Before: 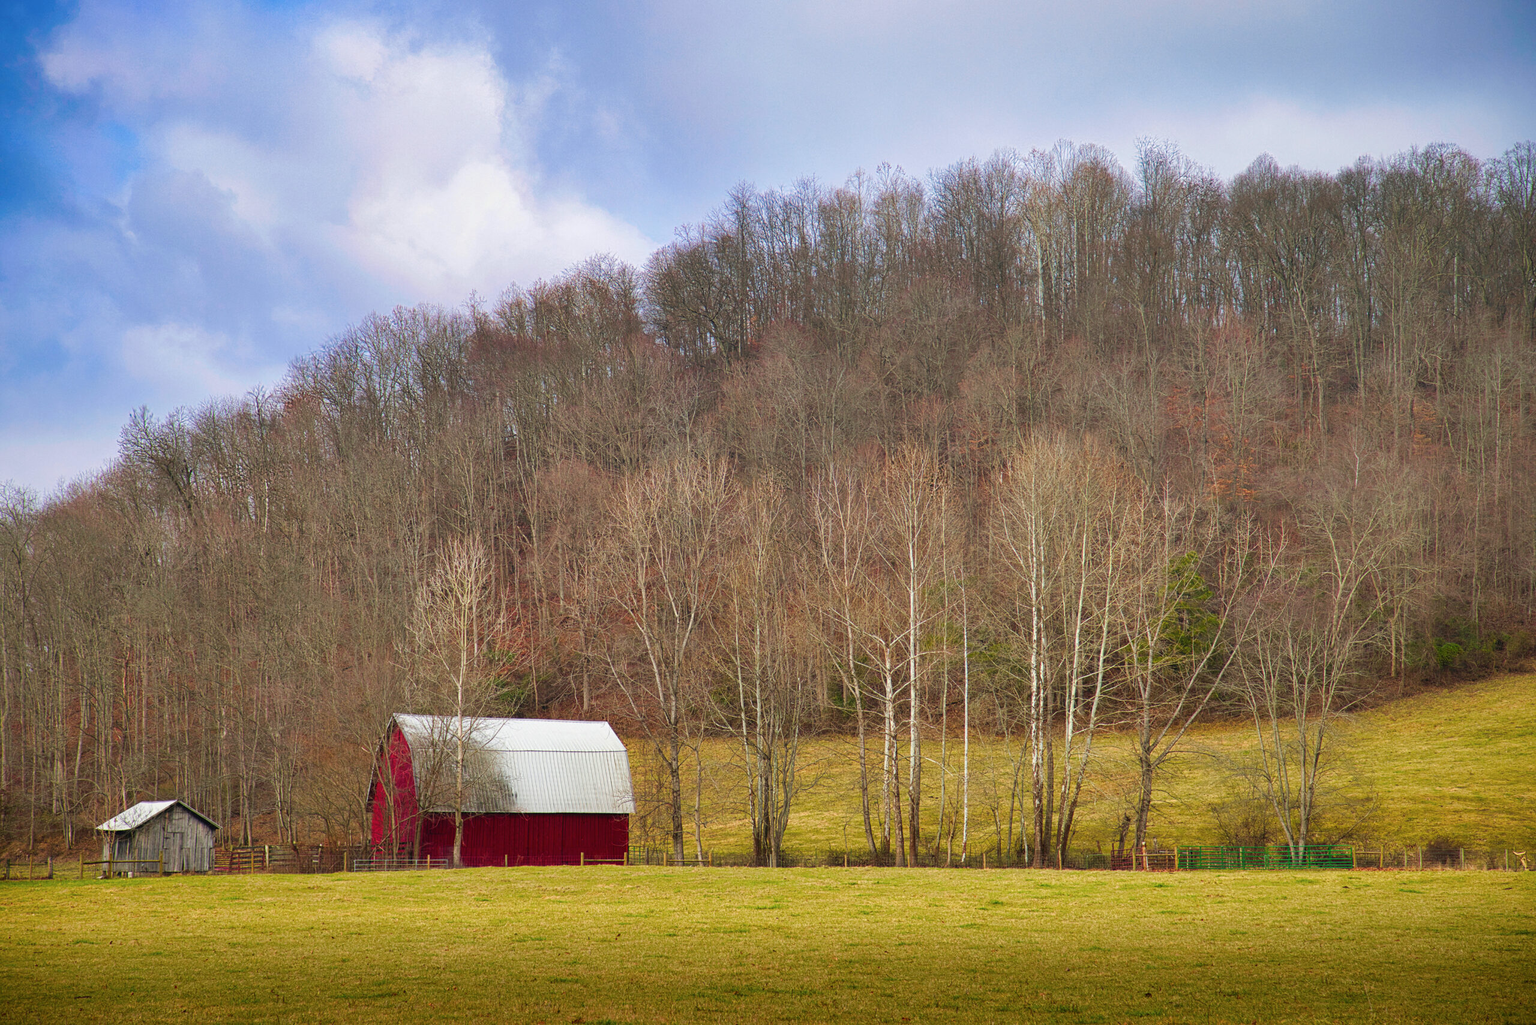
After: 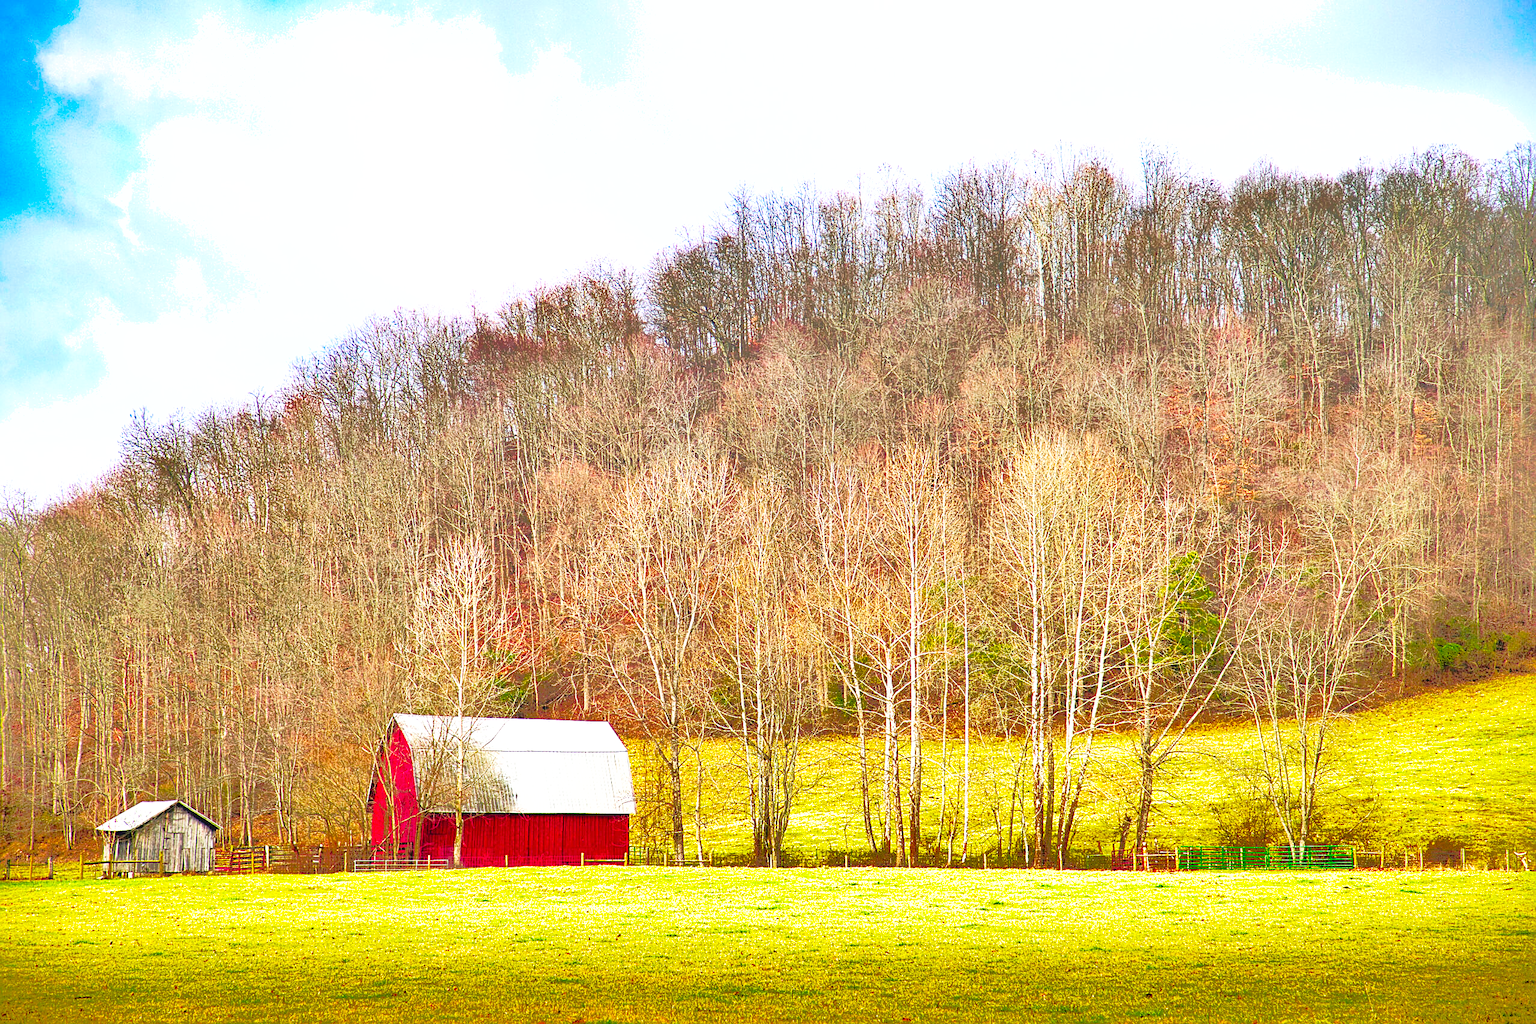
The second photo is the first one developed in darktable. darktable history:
contrast brightness saturation: contrast 0.179, saturation 0.299
exposure: black level correction 0, exposure 1.297 EV, compensate highlight preservation false
sharpen: amount 0.498
base curve: curves: ch0 [(0, 0) (0.028, 0.03) (0.121, 0.232) (0.46, 0.748) (0.859, 0.968) (1, 1)], preserve colors none
shadows and highlights: shadows 25, highlights -71.36
